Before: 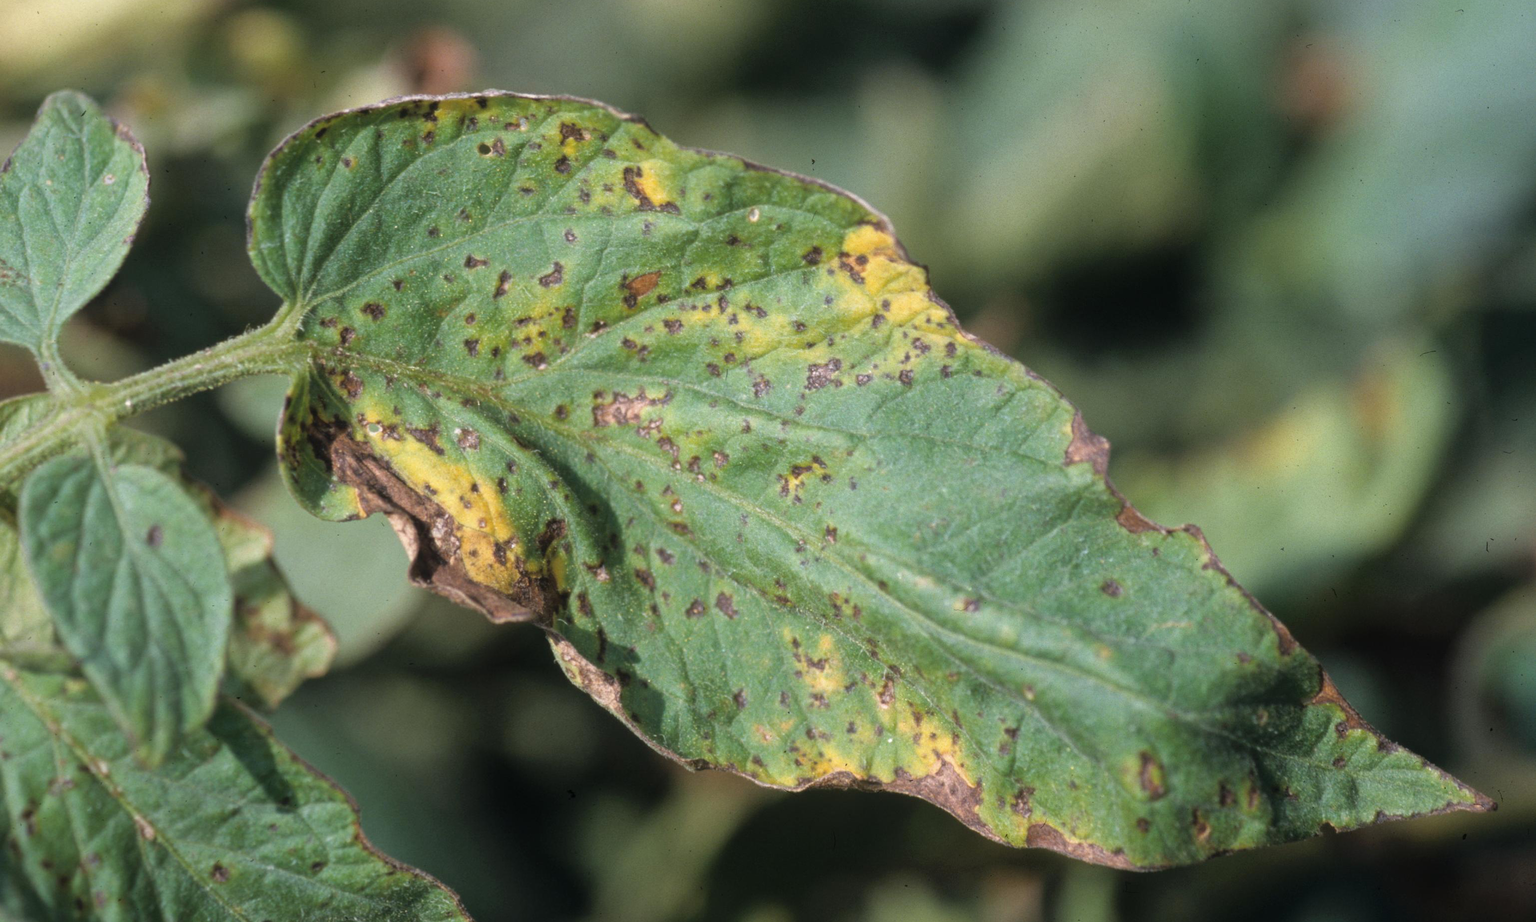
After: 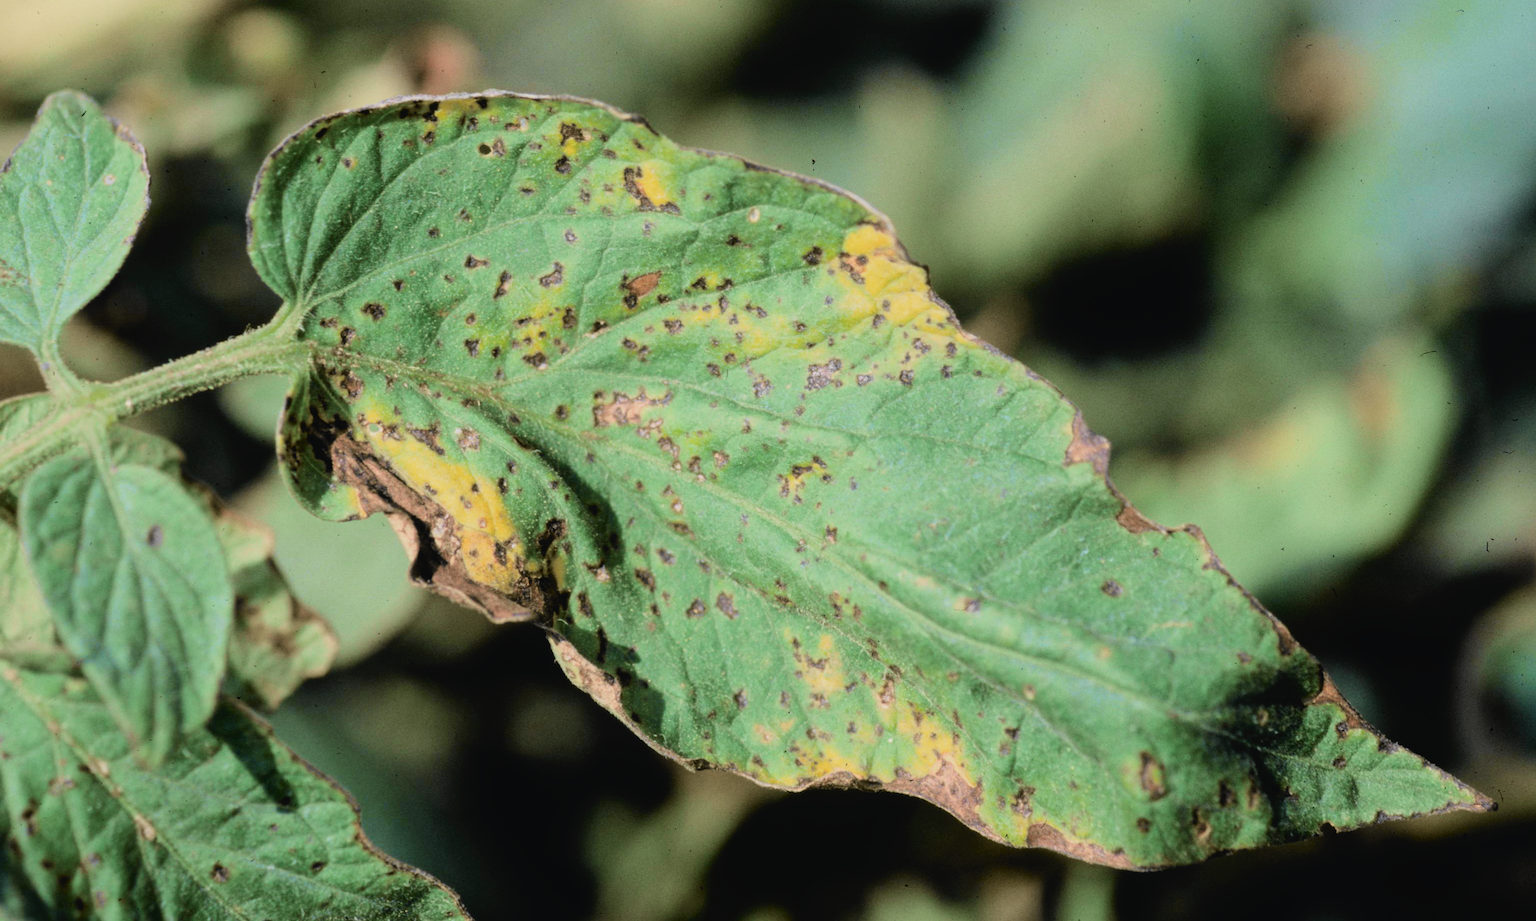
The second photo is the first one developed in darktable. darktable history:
filmic rgb: black relative exposure -7.75 EV, white relative exposure 4.4 EV, threshold 3 EV, hardness 3.76, latitude 50%, contrast 1.1, color science v5 (2021), contrast in shadows safe, contrast in highlights safe, enable highlight reconstruction true
tone curve: curves: ch0 [(0, 0.023) (0.037, 0.04) (0.131, 0.128) (0.304, 0.331) (0.504, 0.584) (0.616, 0.687) (0.704, 0.764) (0.808, 0.823) (1, 1)]; ch1 [(0, 0) (0.301, 0.3) (0.477, 0.472) (0.493, 0.497) (0.508, 0.501) (0.544, 0.541) (0.563, 0.565) (0.626, 0.66) (0.721, 0.776) (1, 1)]; ch2 [(0, 0) (0.249, 0.216) (0.349, 0.343) (0.424, 0.442) (0.476, 0.483) (0.502, 0.5) (0.517, 0.519) (0.532, 0.553) (0.569, 0.587) (0.634, 0.628) (0.706, 0.729) (0.828, 0.742) (1, 0.9)], color space Lab, independent channels, preserve colors none
